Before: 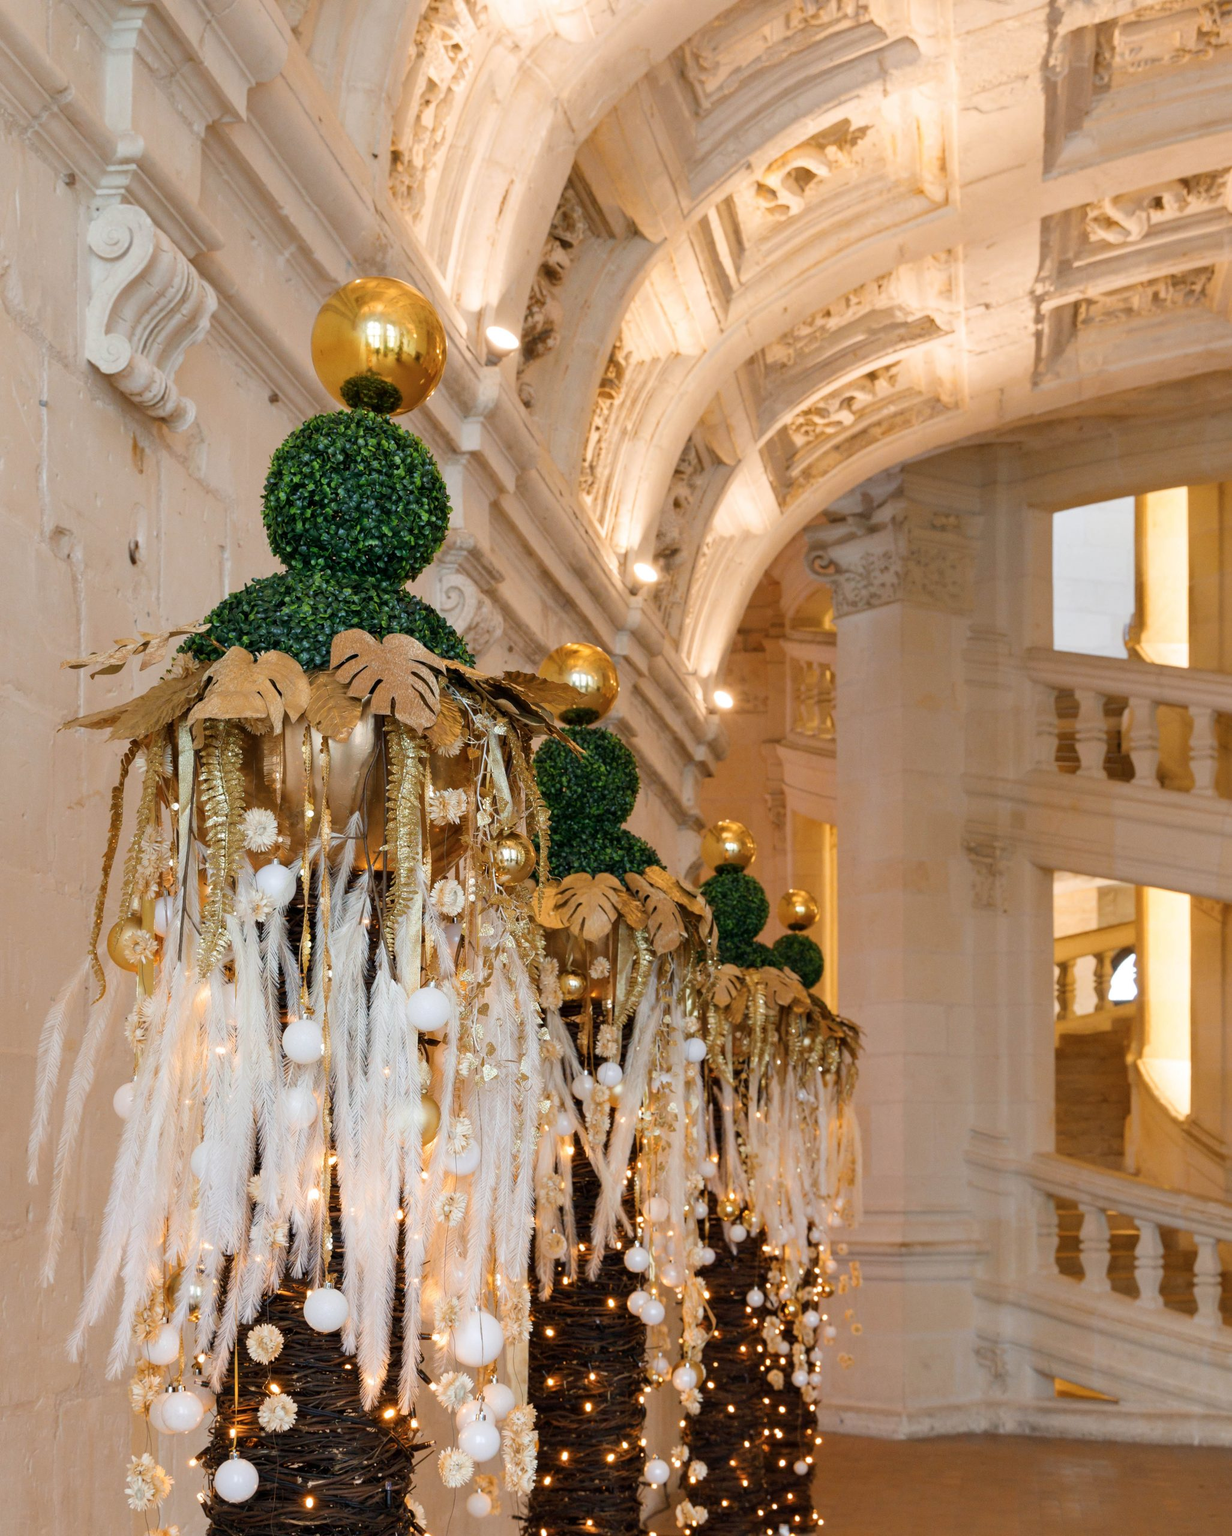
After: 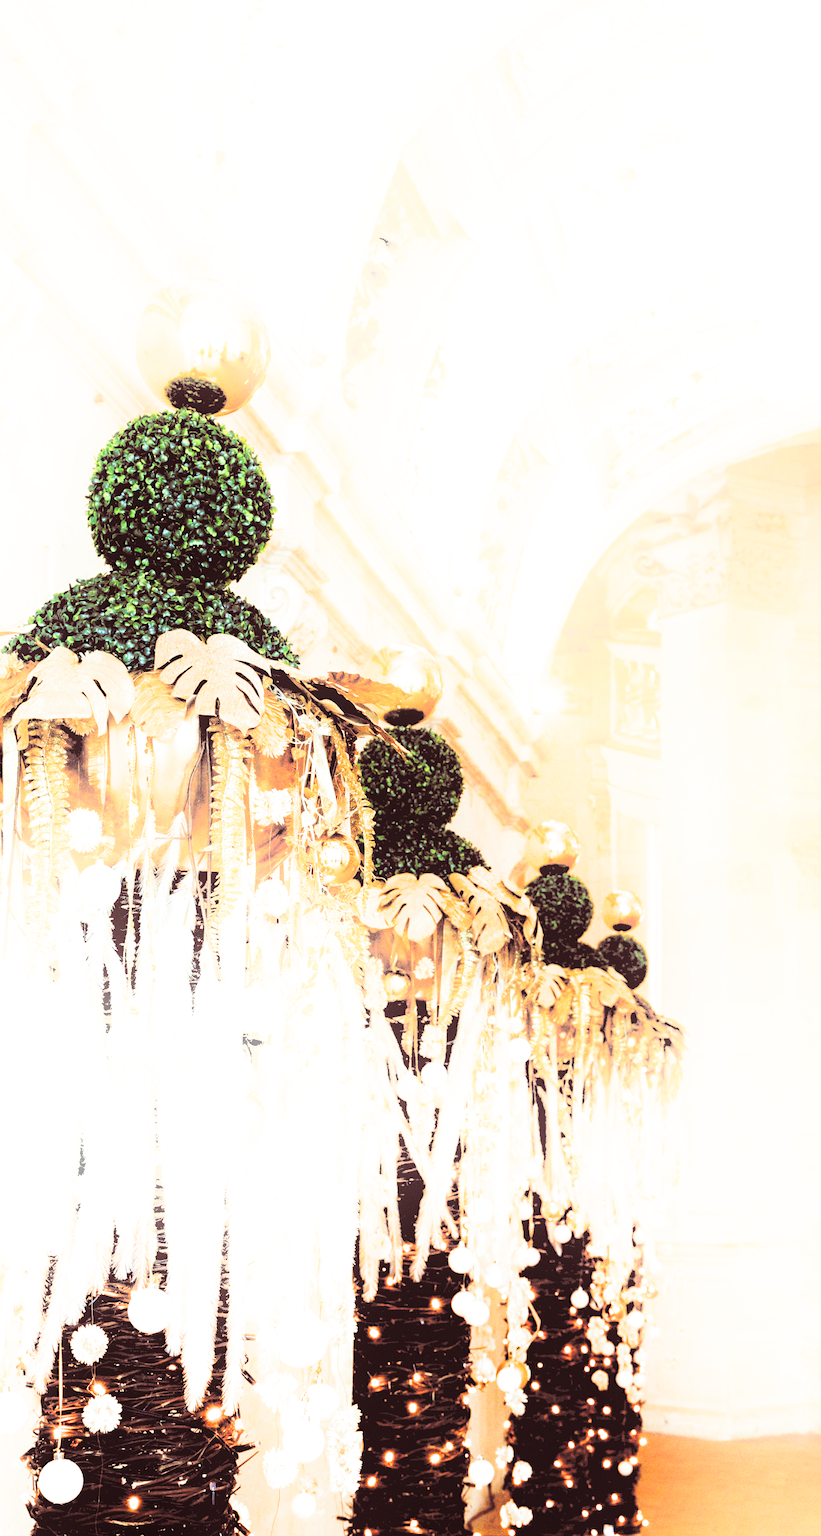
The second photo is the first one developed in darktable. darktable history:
rgb levels: levels [[0.027, 0.429, 0.996], [0, 0.5, 1], [0, 0.5, 1]]
grain: coarseness 0.09 ISO
tone curve: curves: ch0 [(0, 0) (0.003, 0.183) (0.011, 0.183) (0.025, 0.184) (0.044, 0.188) (0.069, 0.197) (0.1, 0.204) (0.136, 0.212) (0.177, 0.226) (0.224, 0.24) (0.277, 0.273) (0.335, 0.322) (0.399, 0.388) (0.468, 0.468) (0.543, 0.579) (0.623, 0.686) (0.709, 0.792) (0.801, 0.877) (0.898, 0.939) (1, 1)], preserve colors none
shadows and highlights: shadows -90, highlights 90, soften with gaussian
split-toning: on, module defaults
exposure: black level correction 0.001, exposure 0.675 EV, compensate highlight preservation false
crop and rotate: left 14.292%, right 19.041%
filmic rgb: white relative exposure 2.2 EV, hardness 6.97
